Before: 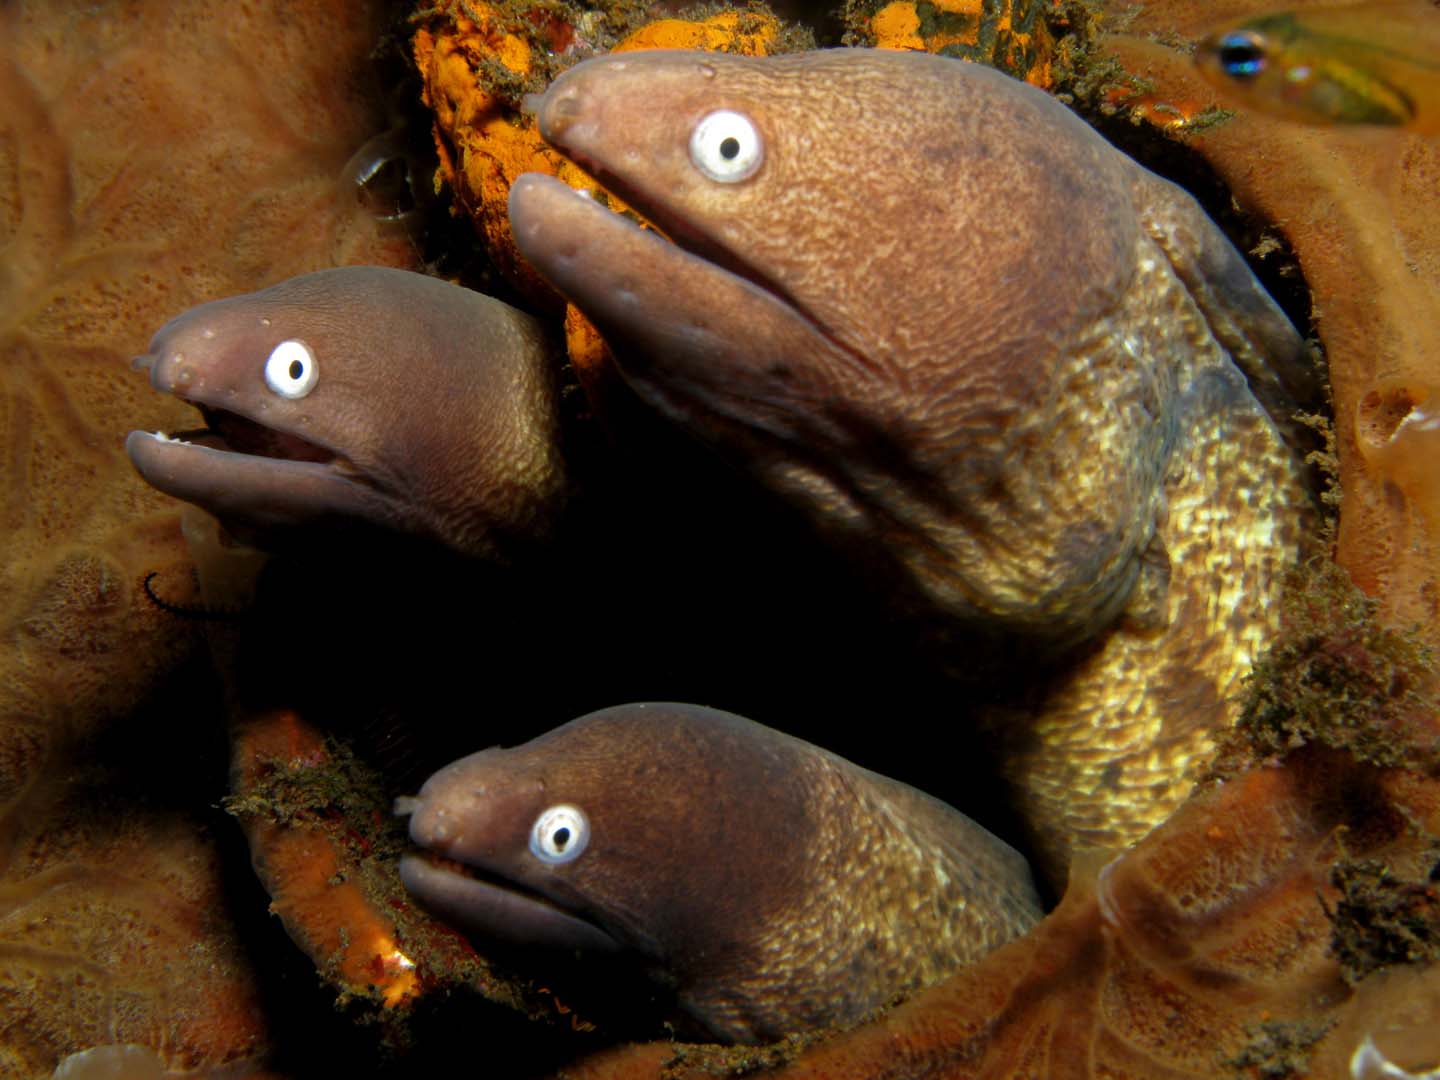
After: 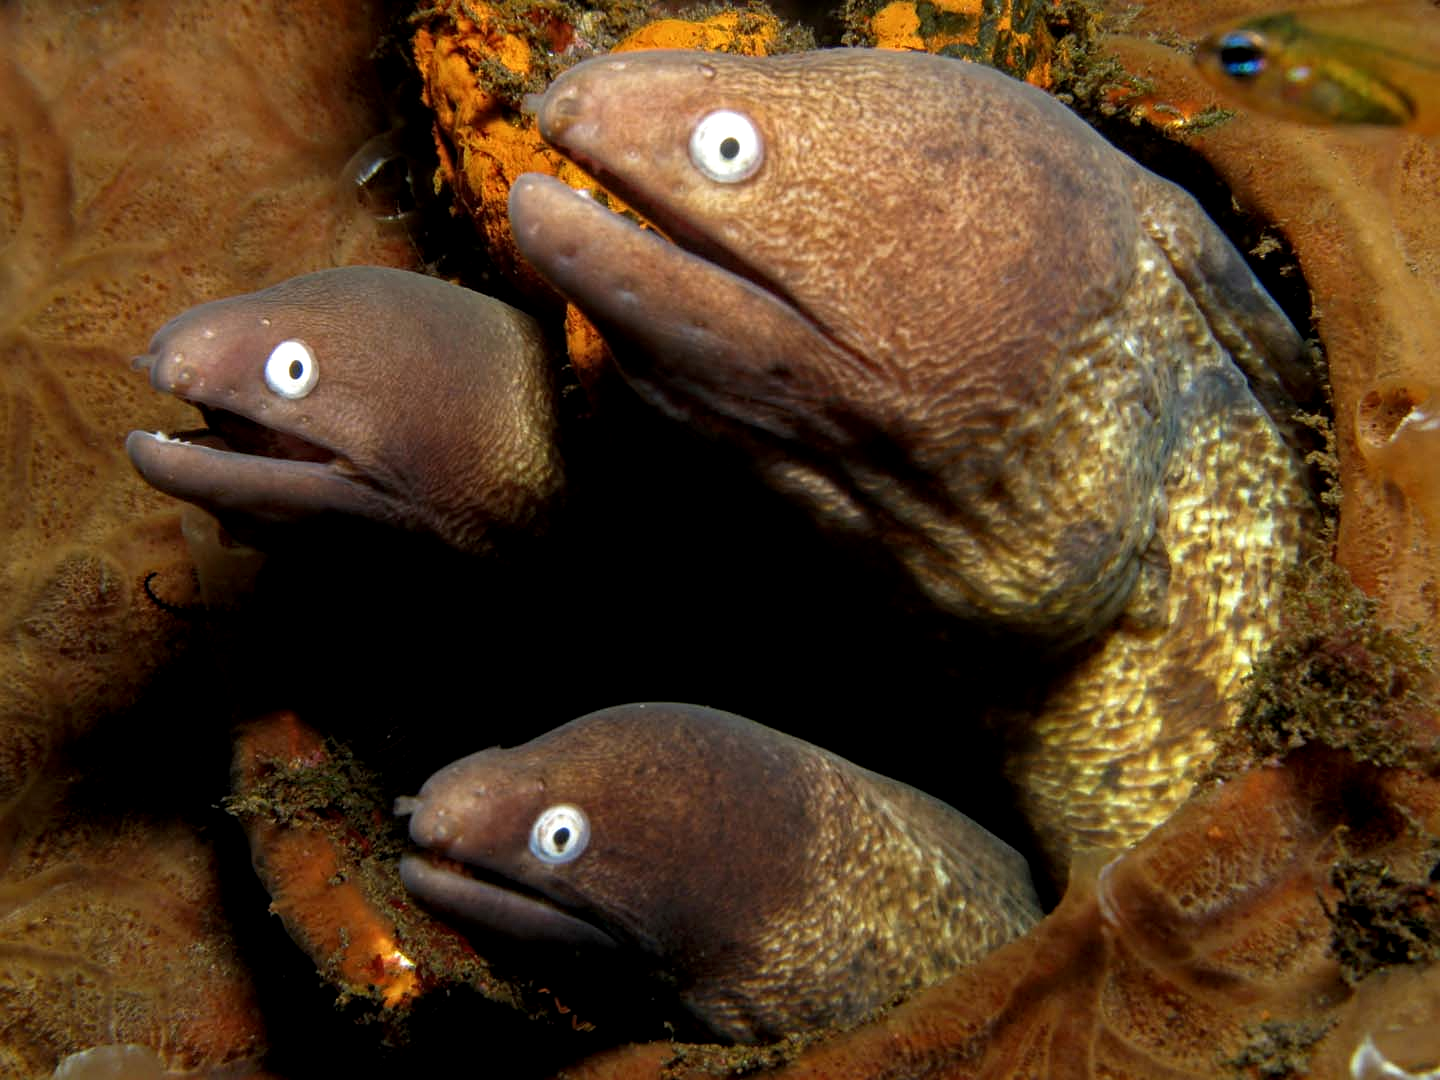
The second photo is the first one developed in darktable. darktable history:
local contrast: on, module defaults
sharpen: amount 0.21
